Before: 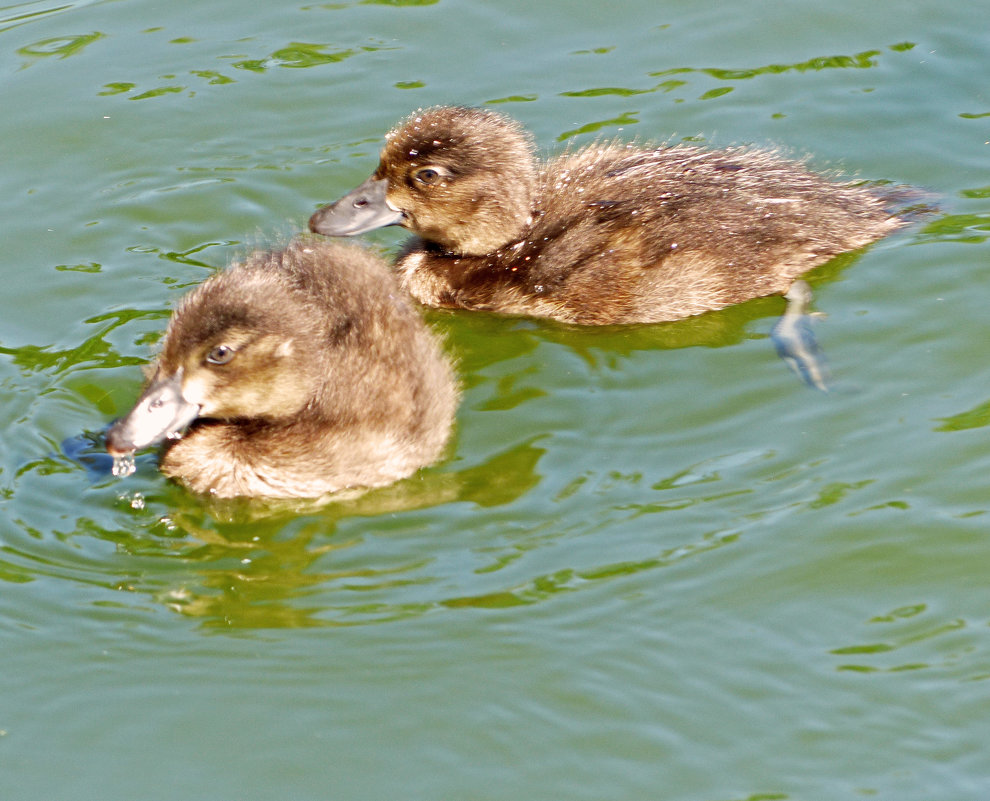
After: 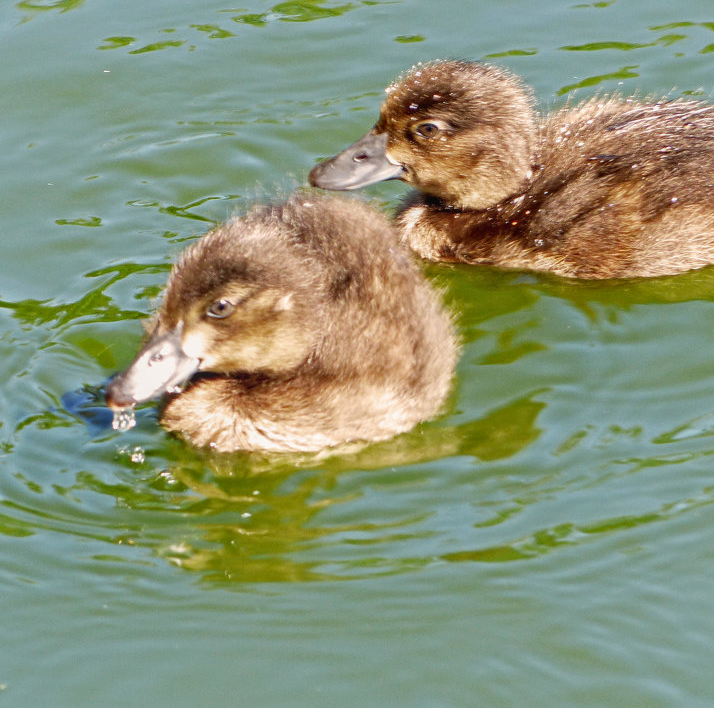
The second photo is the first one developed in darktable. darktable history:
crop: top 5.79%, right 27.859%, bottom 5.752%
local contrast: on, module defaults
contrast brightness saturation: contrast -0.106
